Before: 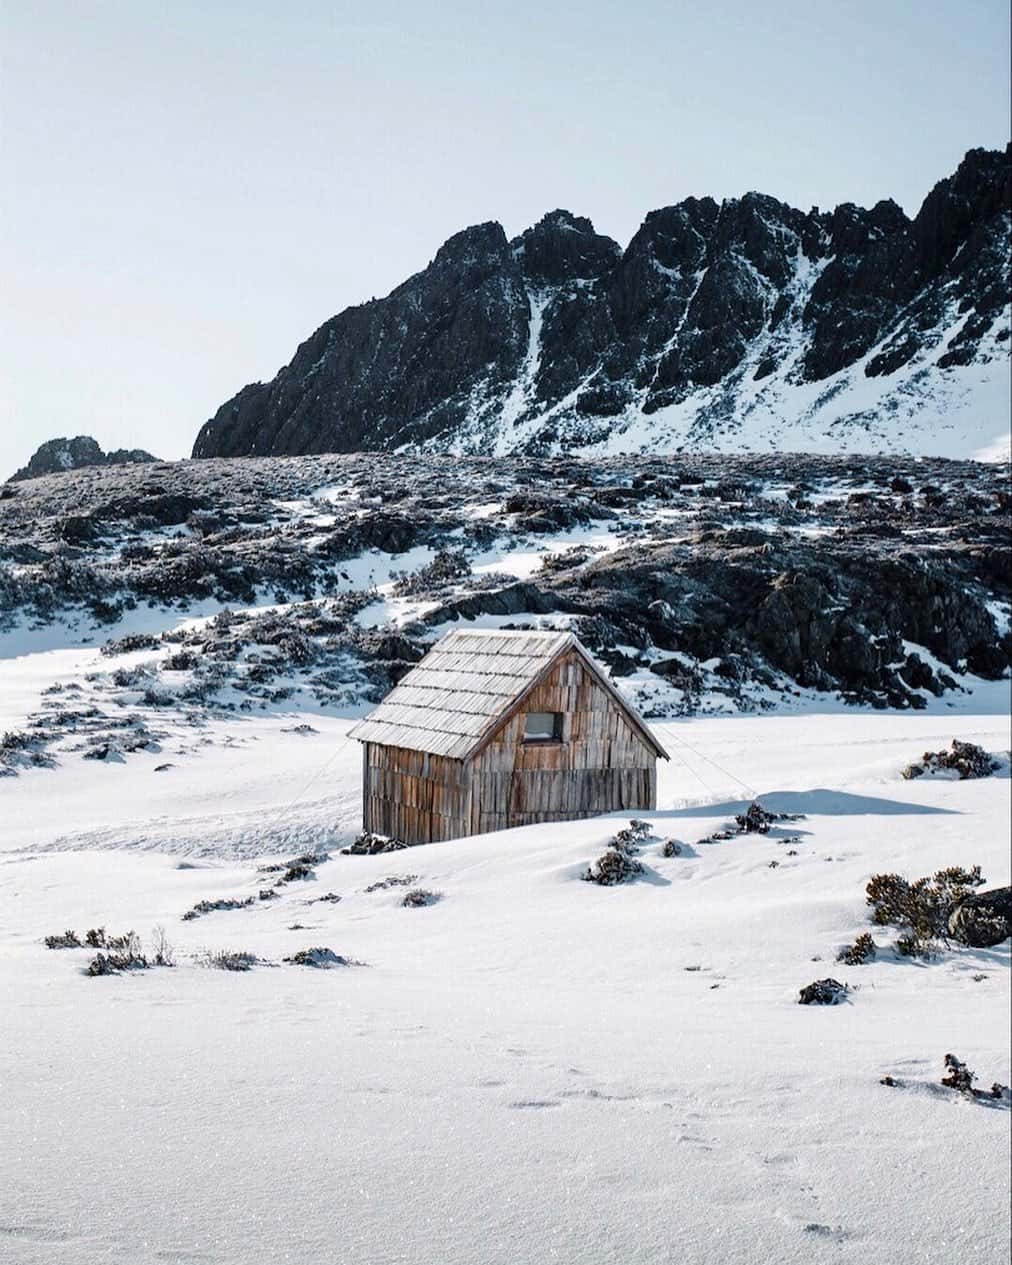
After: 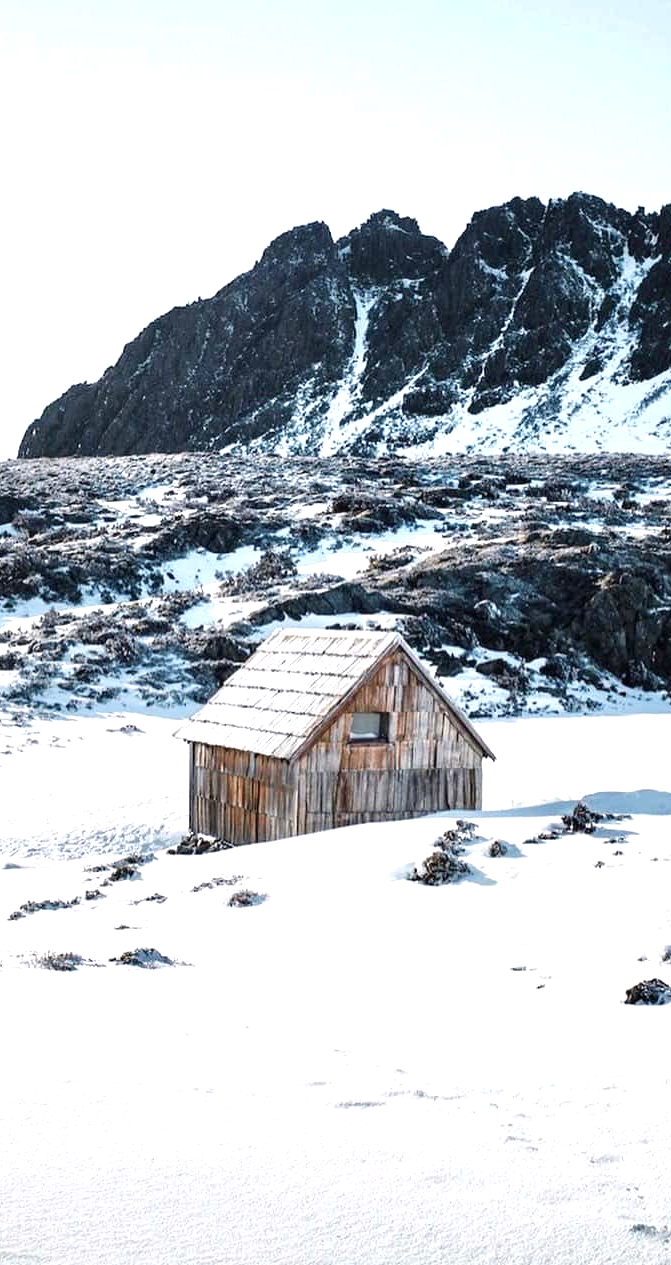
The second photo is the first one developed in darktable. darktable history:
exposure: exposure 0.72 EV, compensate highlight preservation false
crop: left 17.235%, right 16.383%
